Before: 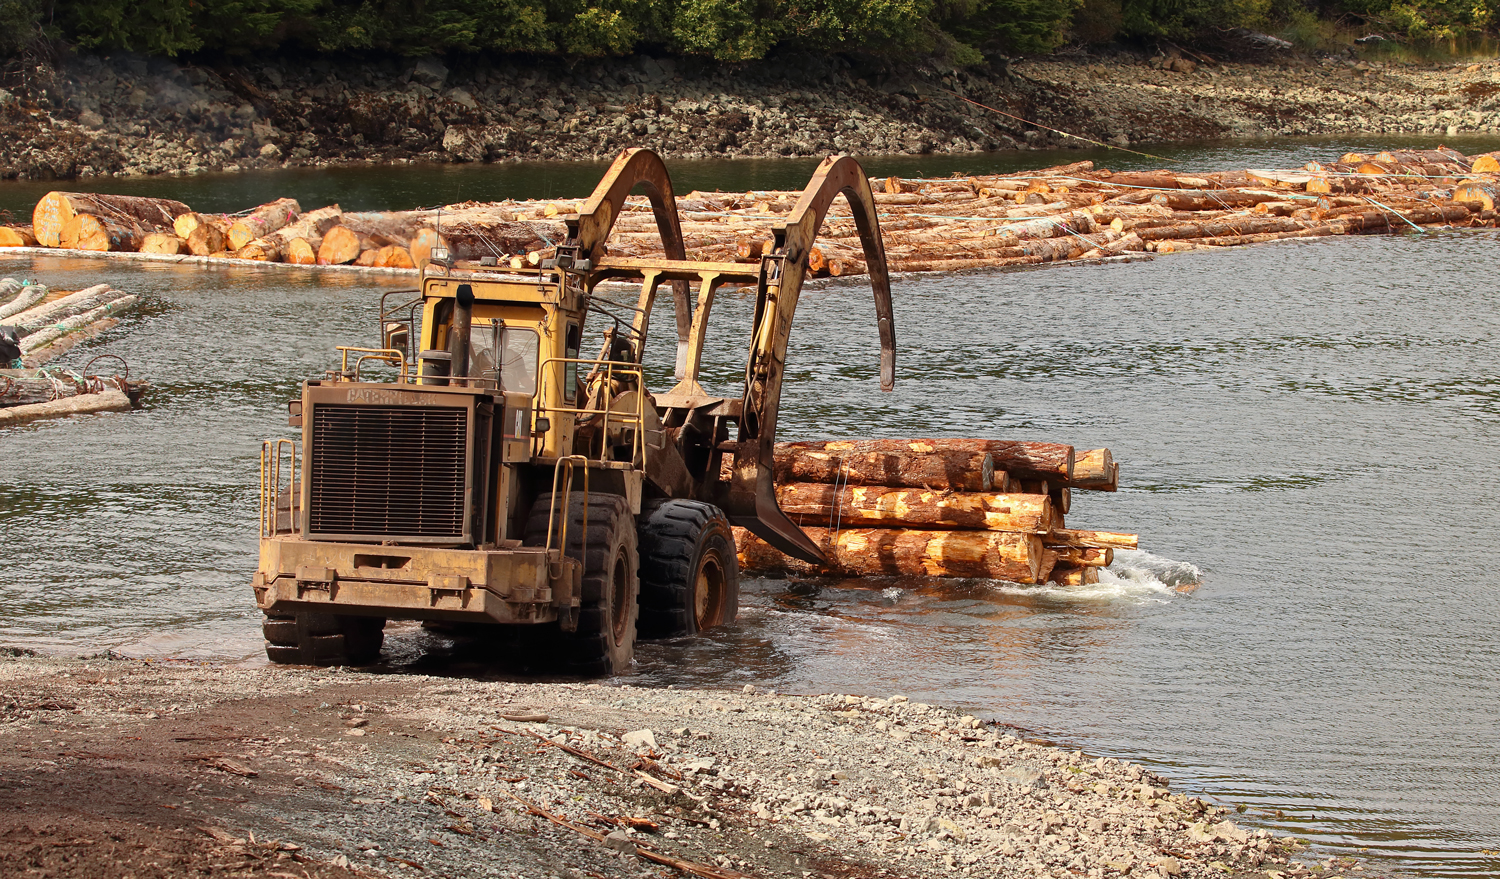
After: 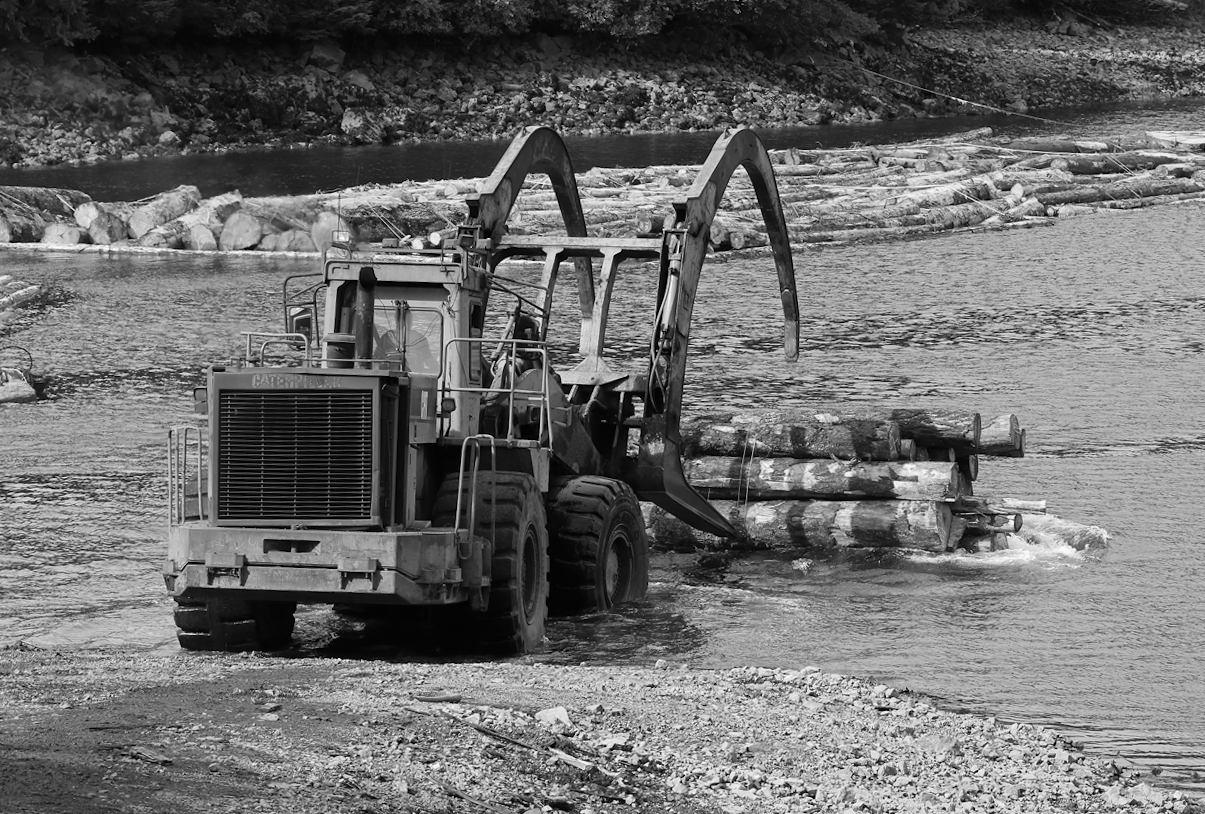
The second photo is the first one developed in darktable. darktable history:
color calibration: output gray [0.28, 0.41, 0.31, 0], illuminant as shot in camera, x 0.358, y 0.373, temperature 4628.91 K
crop and rotate: angle 1.46°, left 4.442%, top 0.86%, right 11.753%, bottom 2.443%
